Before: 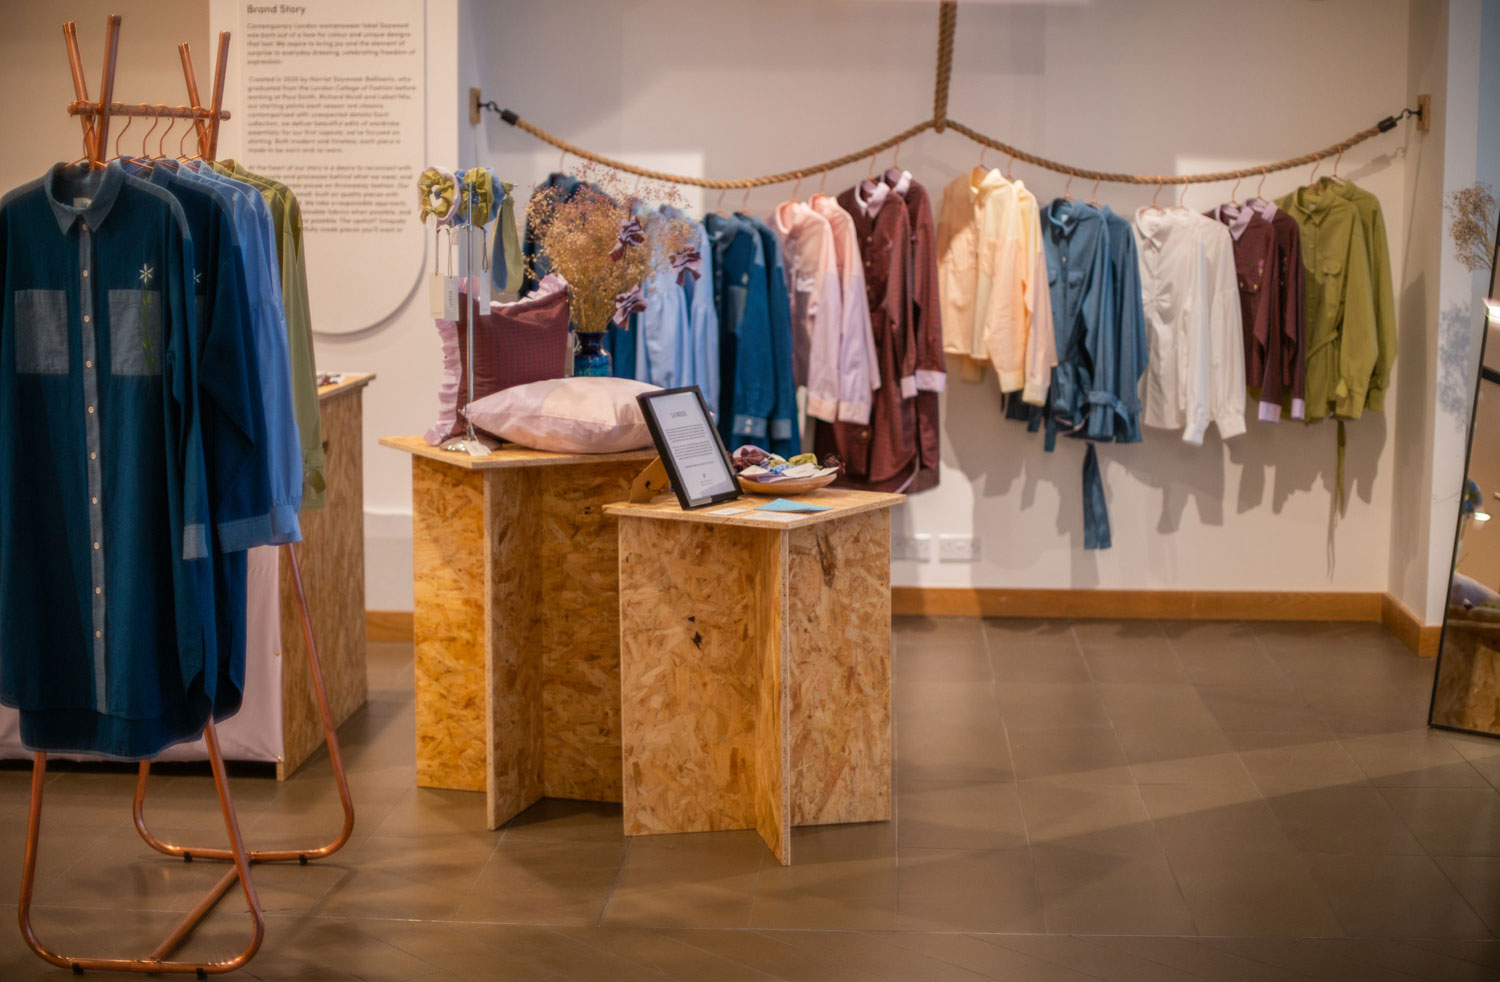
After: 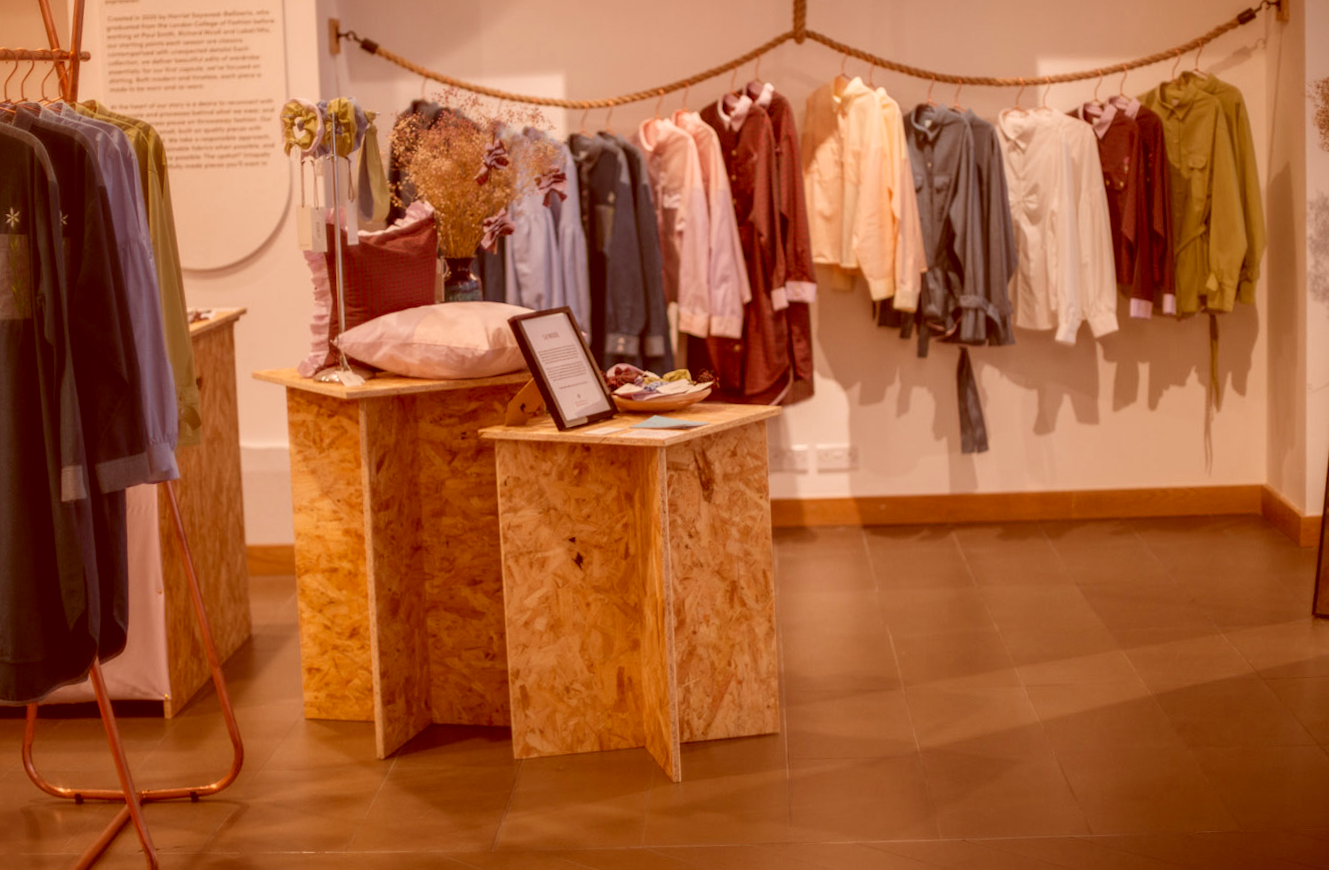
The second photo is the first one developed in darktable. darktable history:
color correction: highlights a* 9.03, highlights b* 8.71, shadows a* 40, shadows b* 40, saturation 0.8
color balance: mode lift, gamma, gain (sRGB), lift [1.04, 1, 1, 0.97], gamma [1.01, 1, 1, 0.97], gain [0.96, 1, 1, 0.97]
rotate and perspective: rotation -0.45°, automatic cropping original format, crop left 0.008, crop right 0.992, crop top 0.012, crop bottom 0.988
crop and rotate: angle 1.96°, left 5.673%, top 5.673%
levels: levels [0, 0.492, 0.984]
